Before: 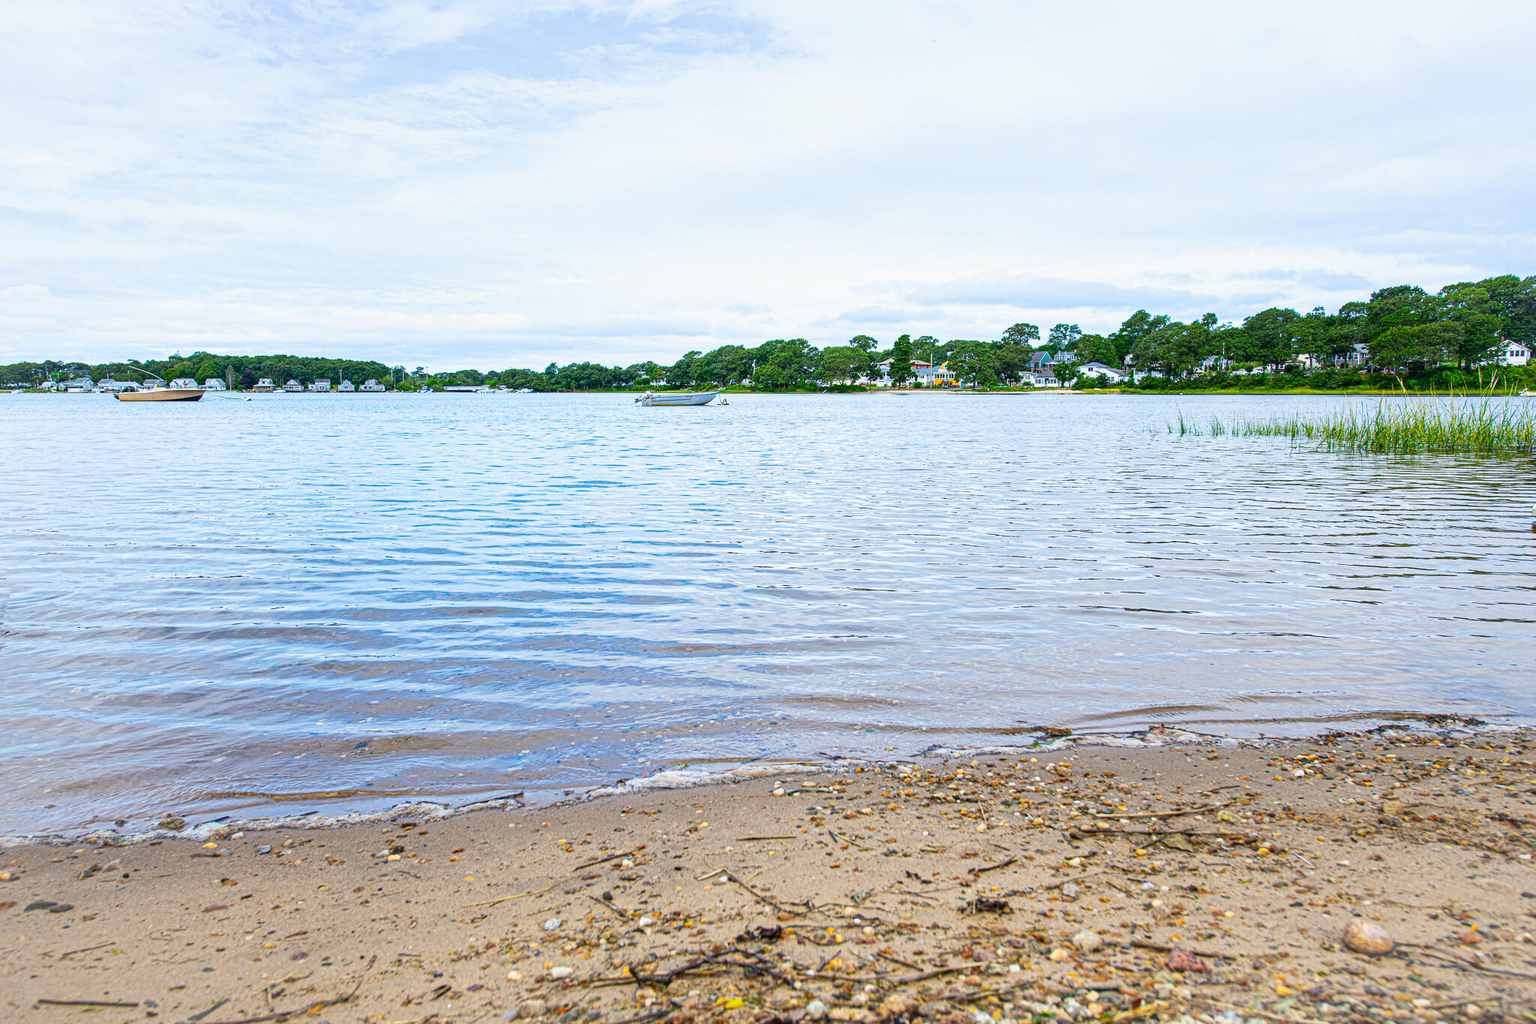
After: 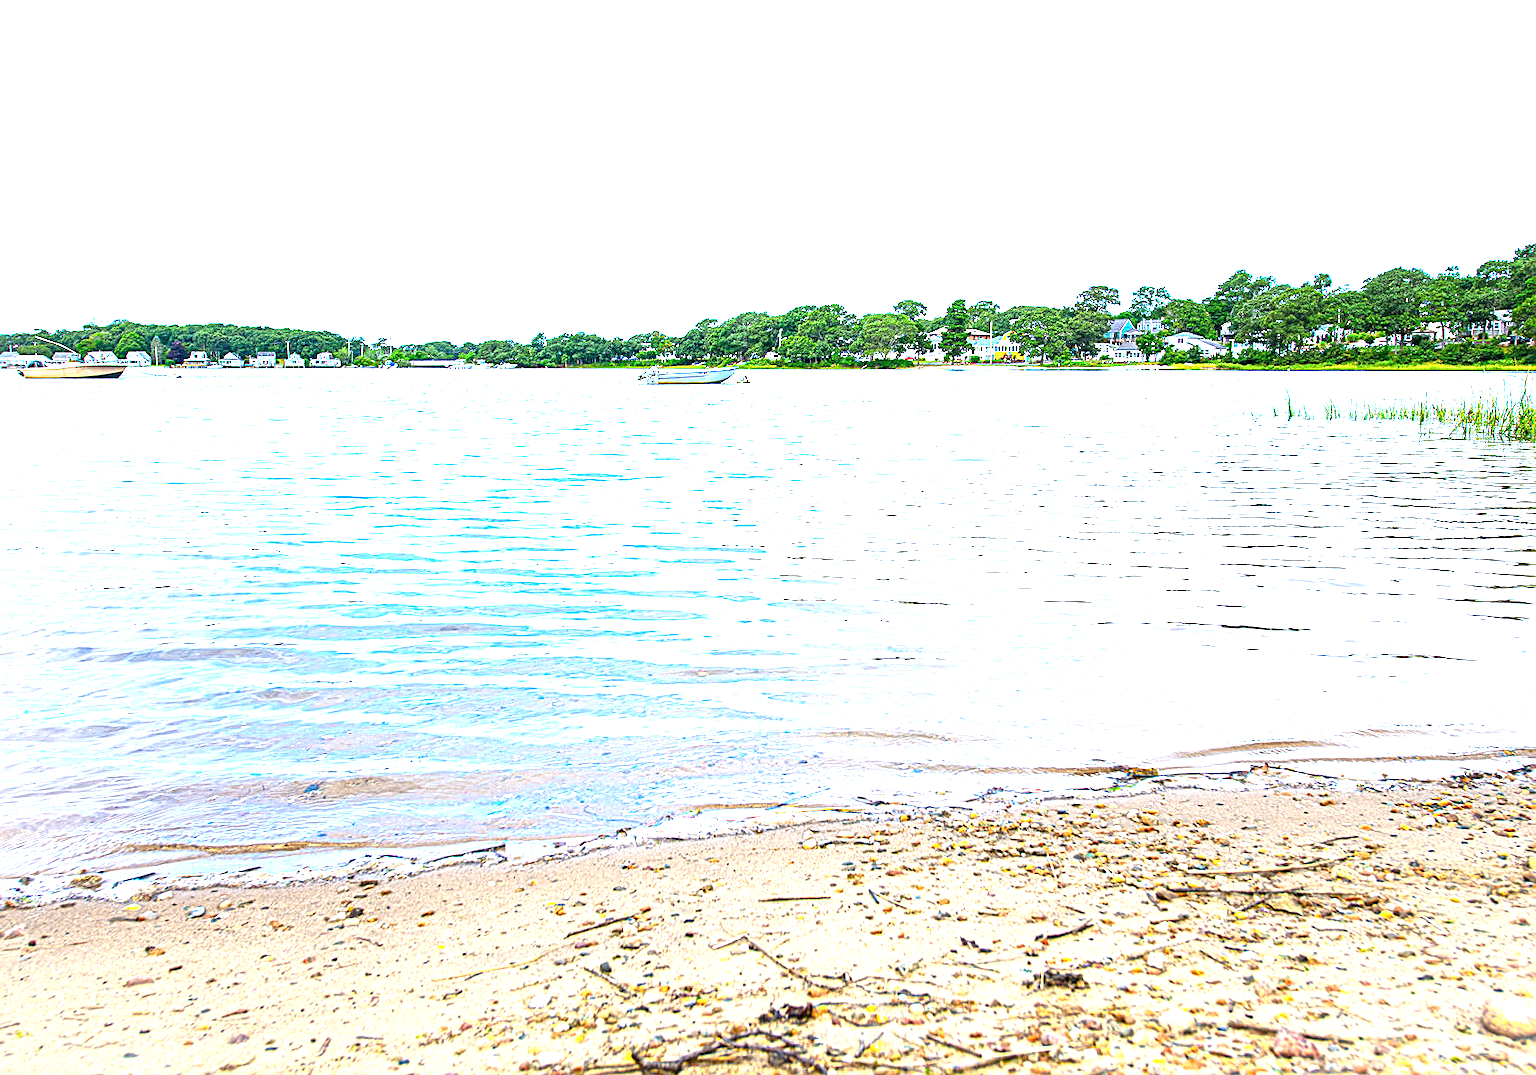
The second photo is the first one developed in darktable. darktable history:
crop: left 6.446%, top 8.188%, right 9.538%, bottom 3.548%
sharpen: on, module defaults
exposure: black level correction 0, exposure 1.45 EV, compensate exposure bias true, compensate highlight preservation false
